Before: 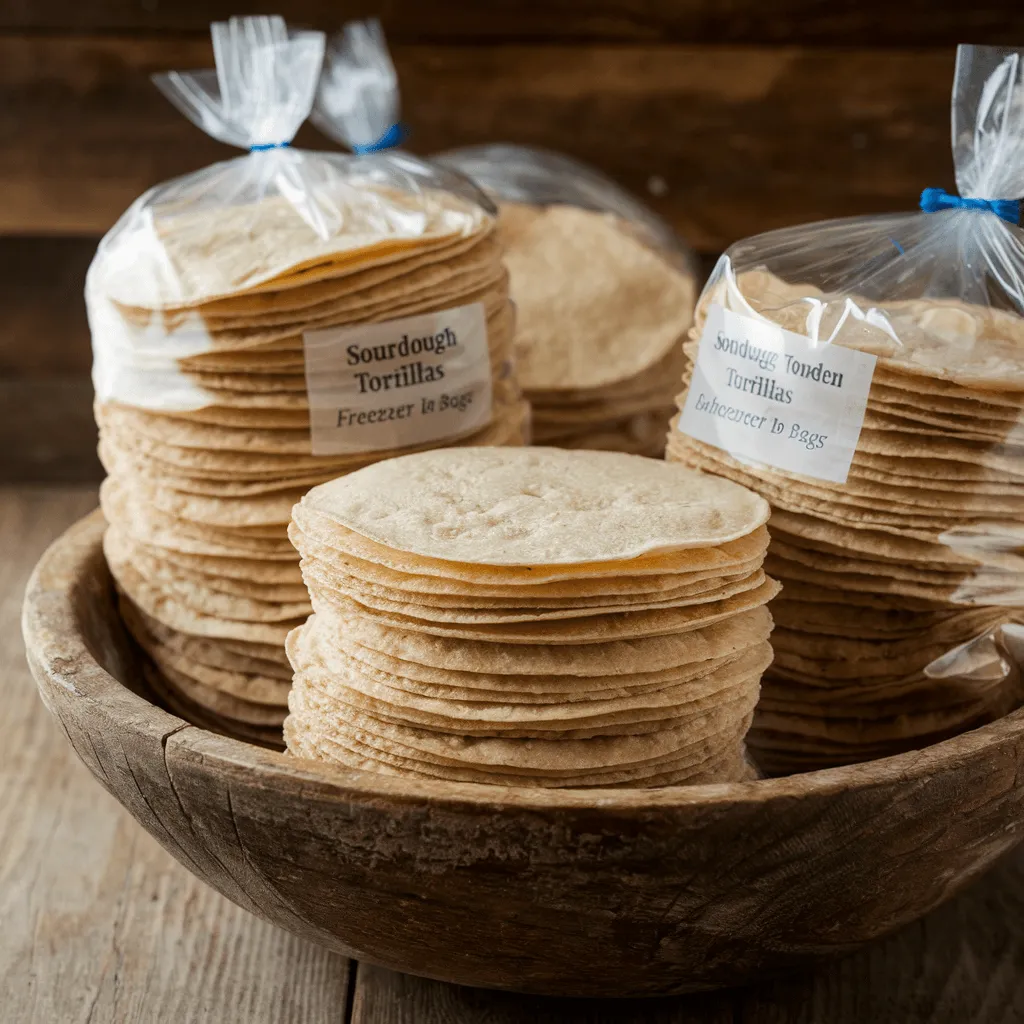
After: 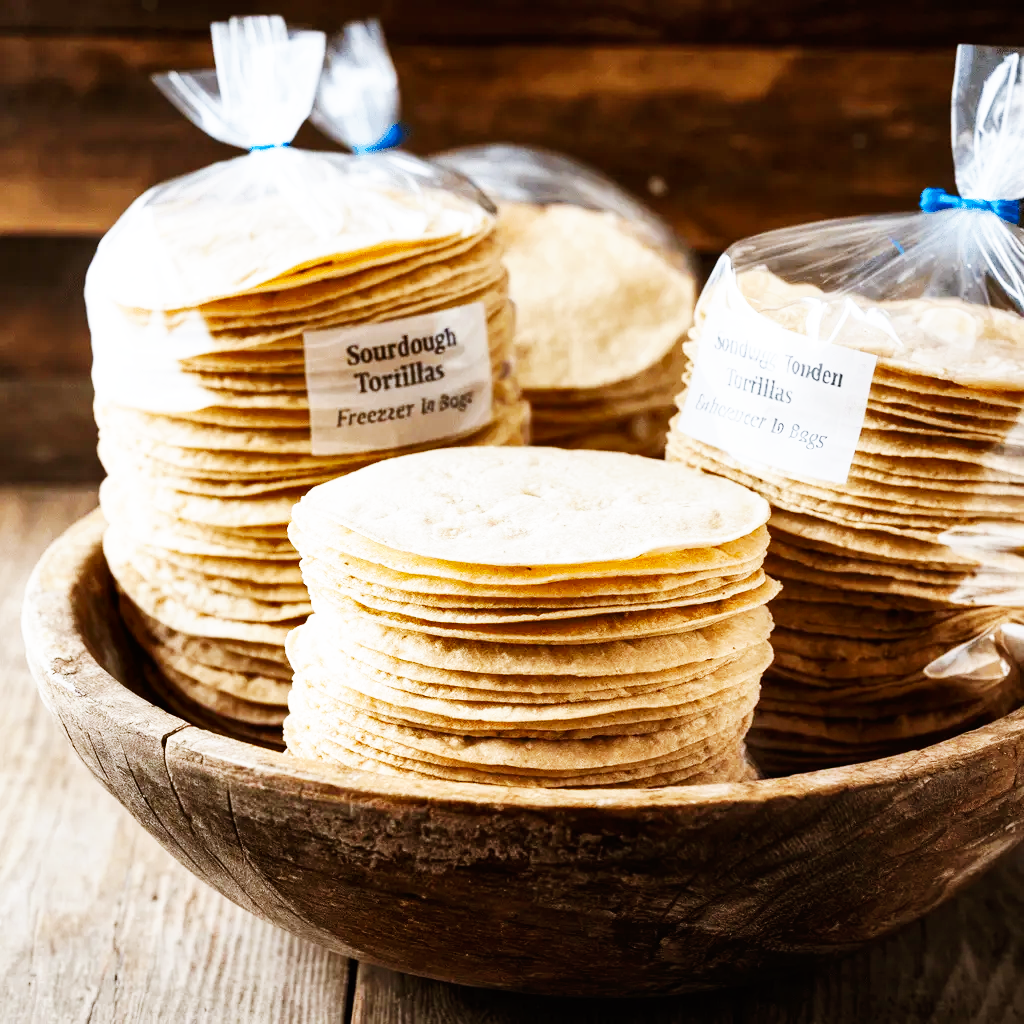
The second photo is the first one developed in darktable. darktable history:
base curve: curves: ch0 [(0, 0) (0.007, 0.004) (0.027, 0.03) (0.046, 0.07) (0.207, 0.54) (0.442, 0.872) (0.673, 0.972) (1, 1)], preserve colors none
white balance: red 0.984, blue 1.059
shadows and highlights: shadows 25, highlights -48, soften with gaussian
exposure: exposure 0.191 EV, compensate highlight preservation false
